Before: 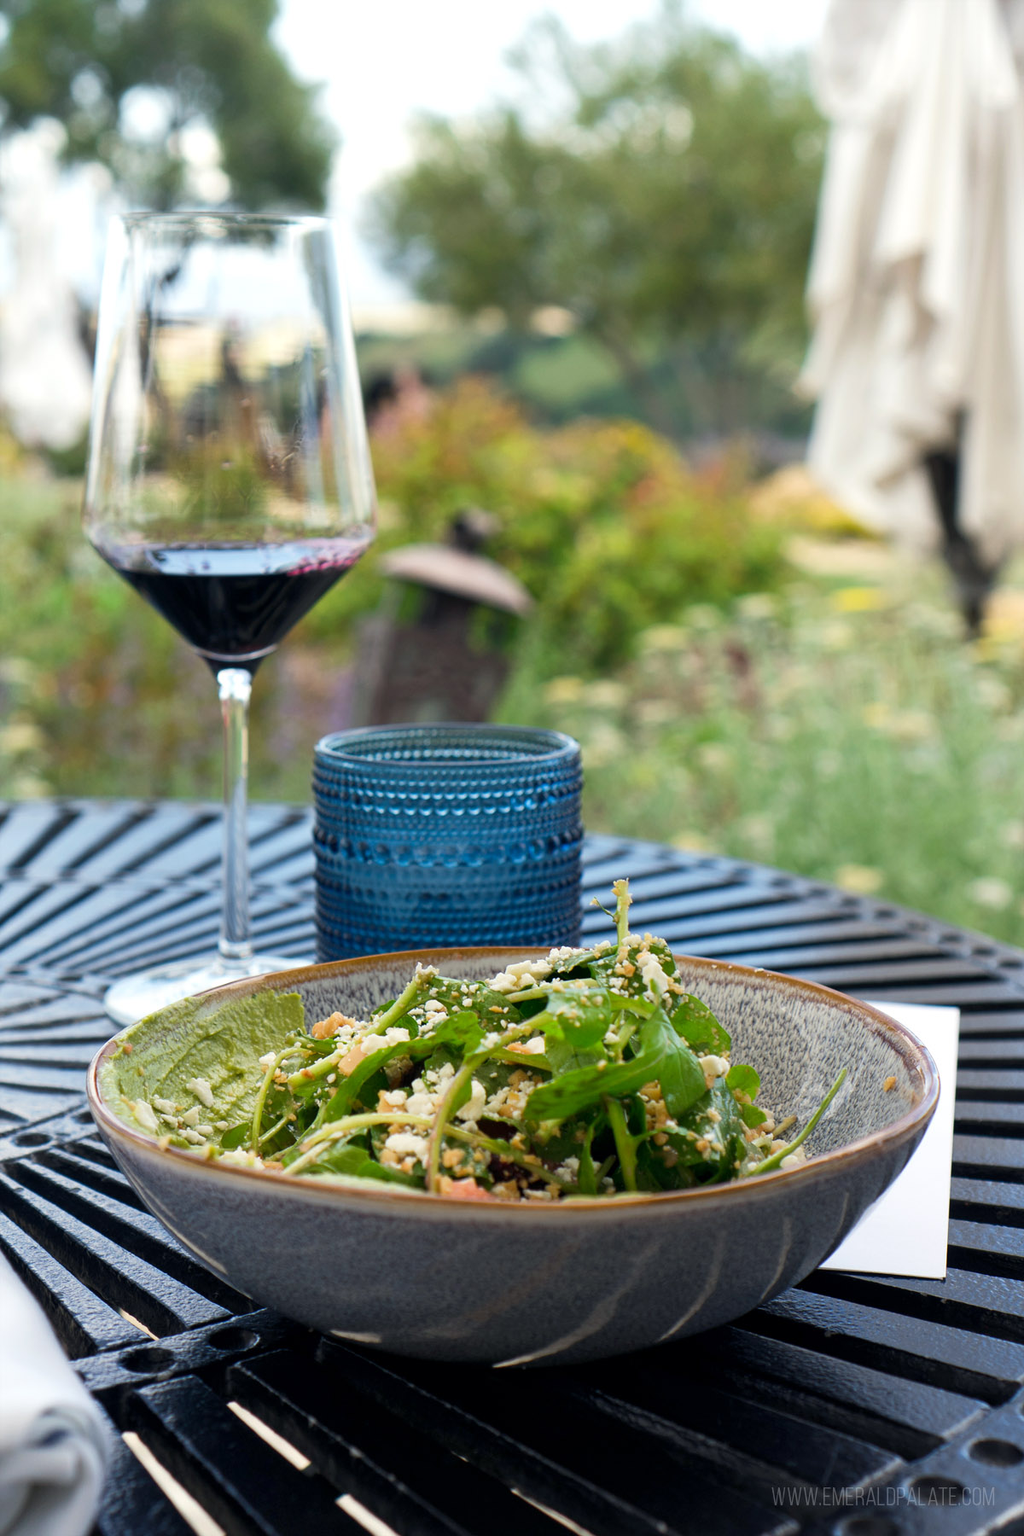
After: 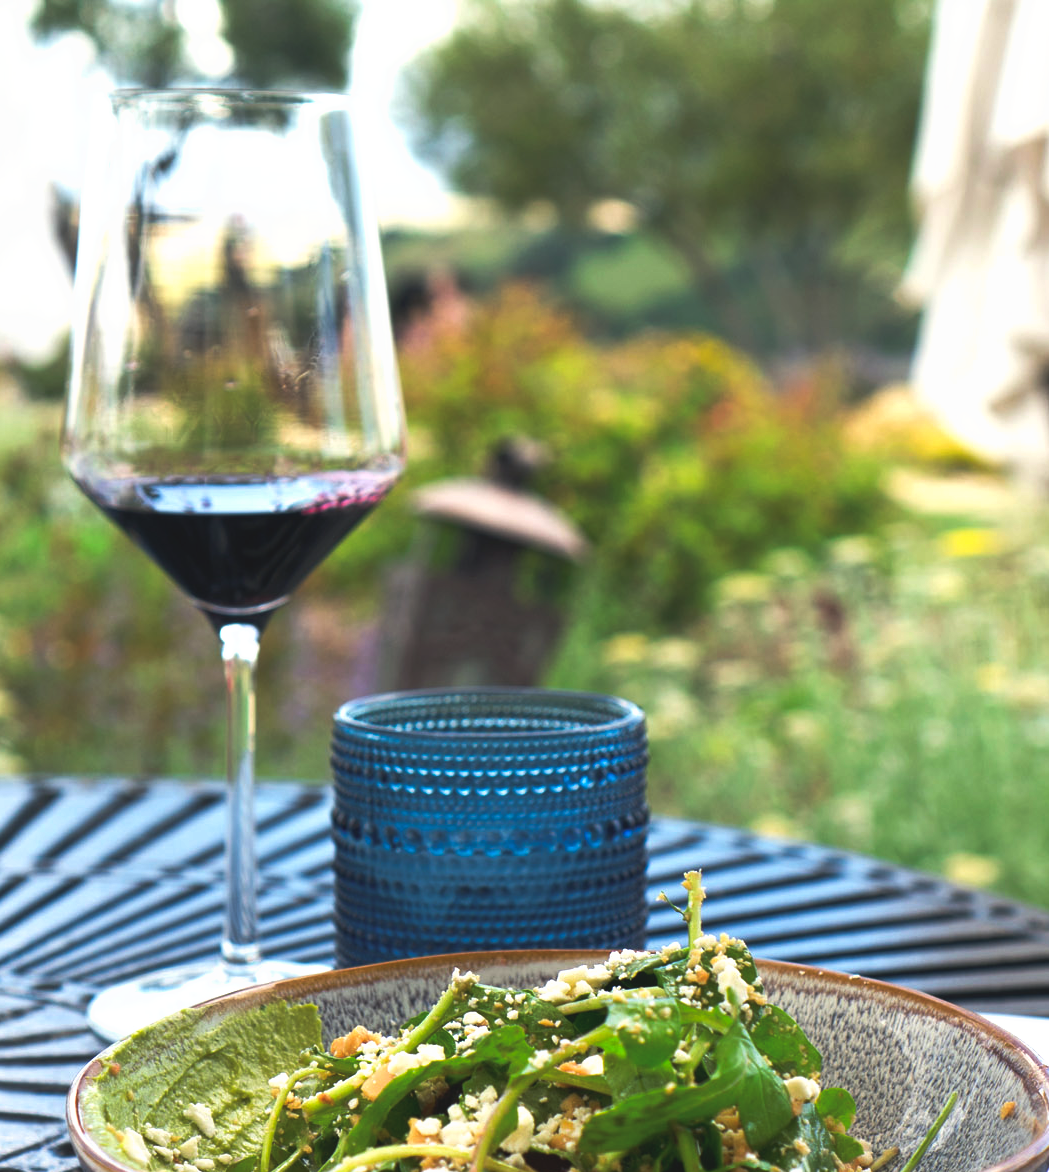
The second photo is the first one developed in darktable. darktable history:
levels: mode automatic
tone curve: curves: ch0 [(0, 0.081) (0.483, 0.453) (0.881, 0.992)], preserve colors none
shadows and highlights: radius 331.52, shadows 53.33, highlights -98.66, compress 94.28%, soften with gaussian
crop: left 2.932%, top 8.931%, right 9.616%, bottom 25.907%
